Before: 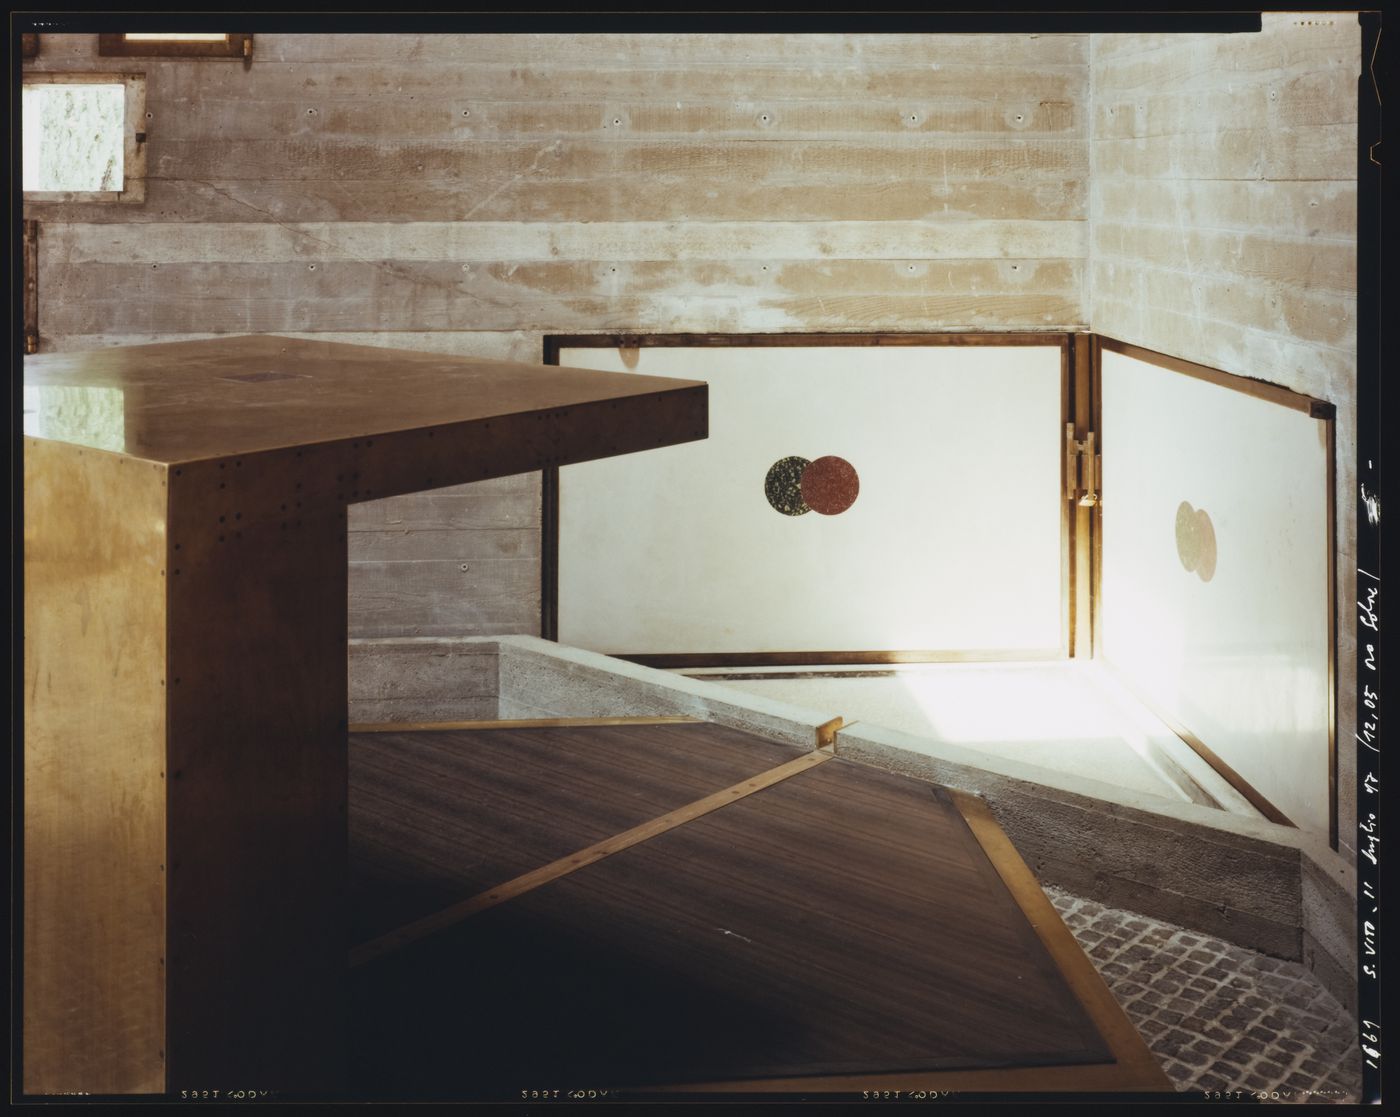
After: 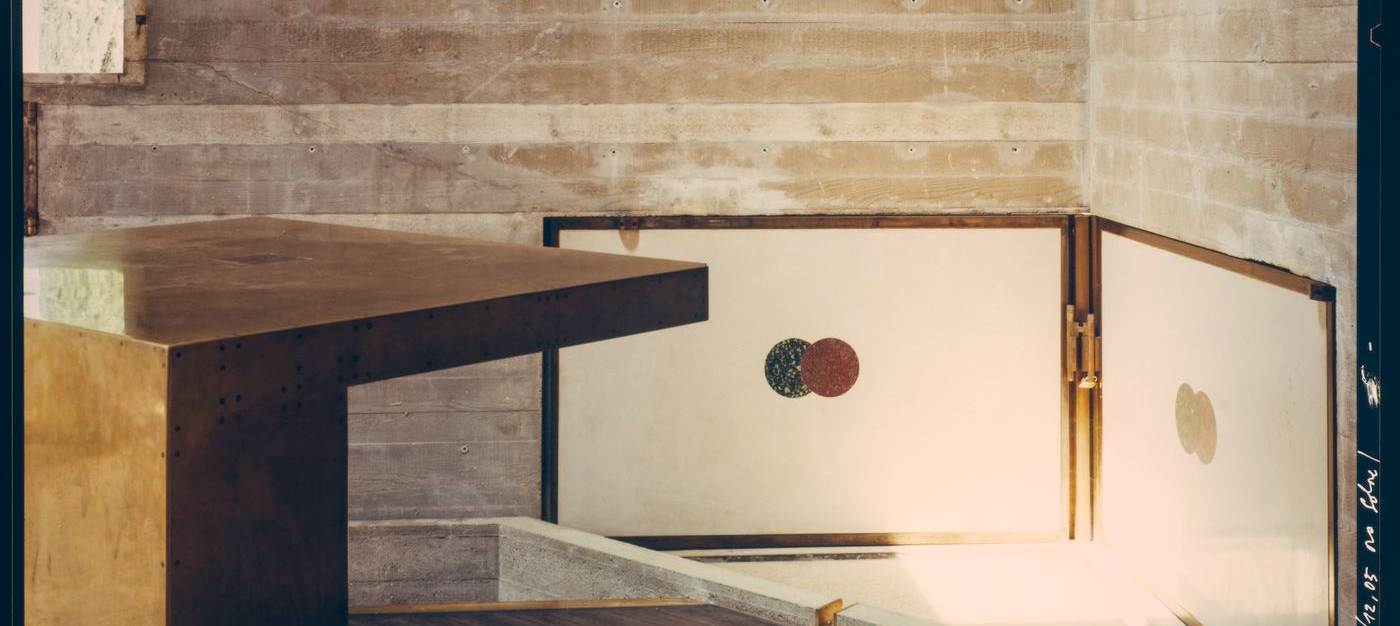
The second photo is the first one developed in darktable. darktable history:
crop and rotate: top 10.605%, bottom 33.274%
color correction: highlights a* 10.32, highlights b* 14.66, shadows a* -9.59, shadows b* -15.02
local contrast: detail 110%
